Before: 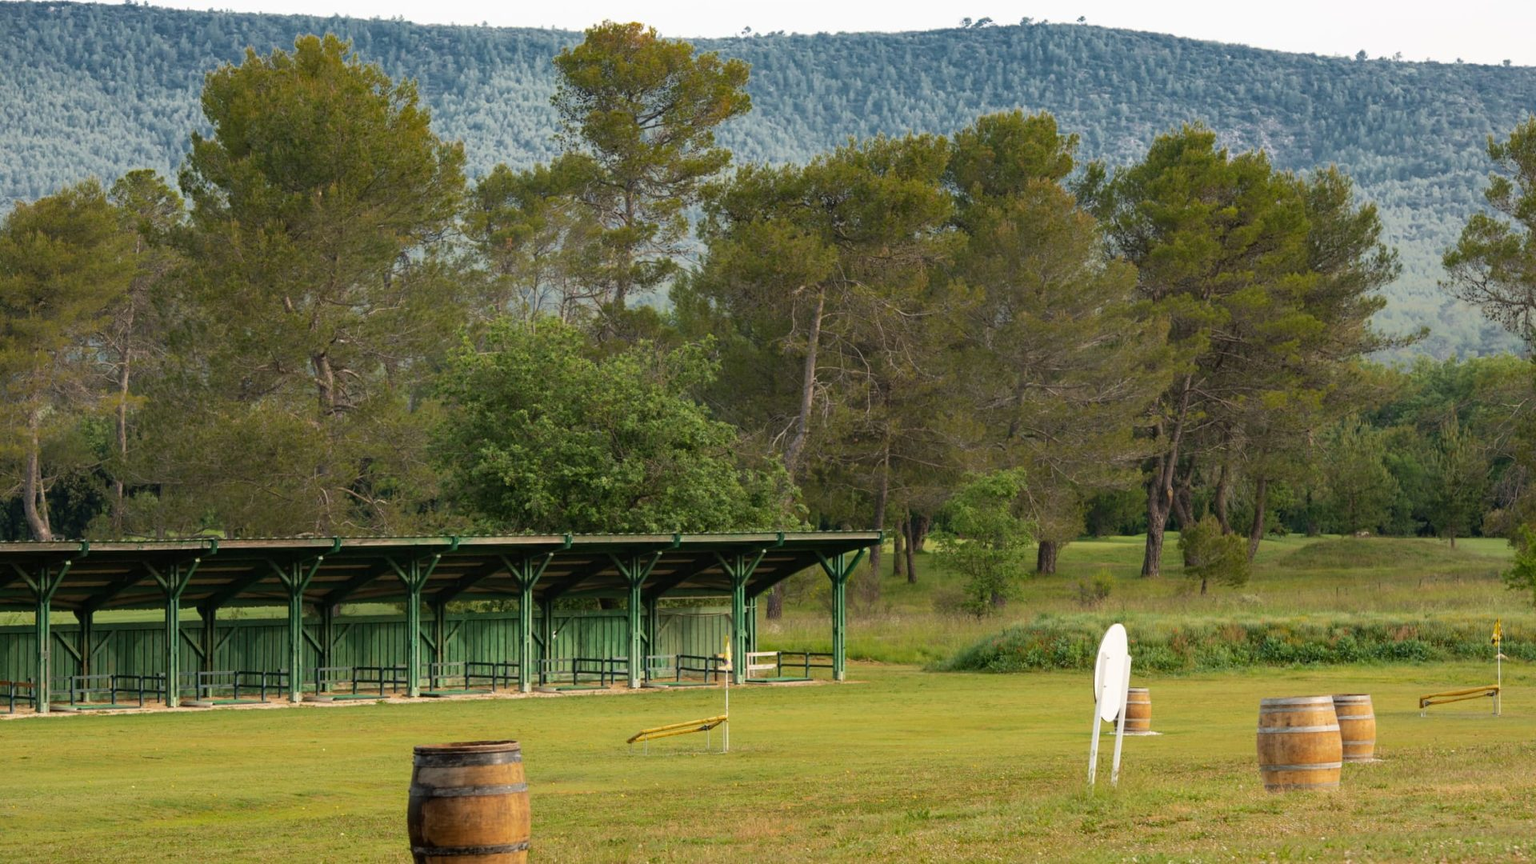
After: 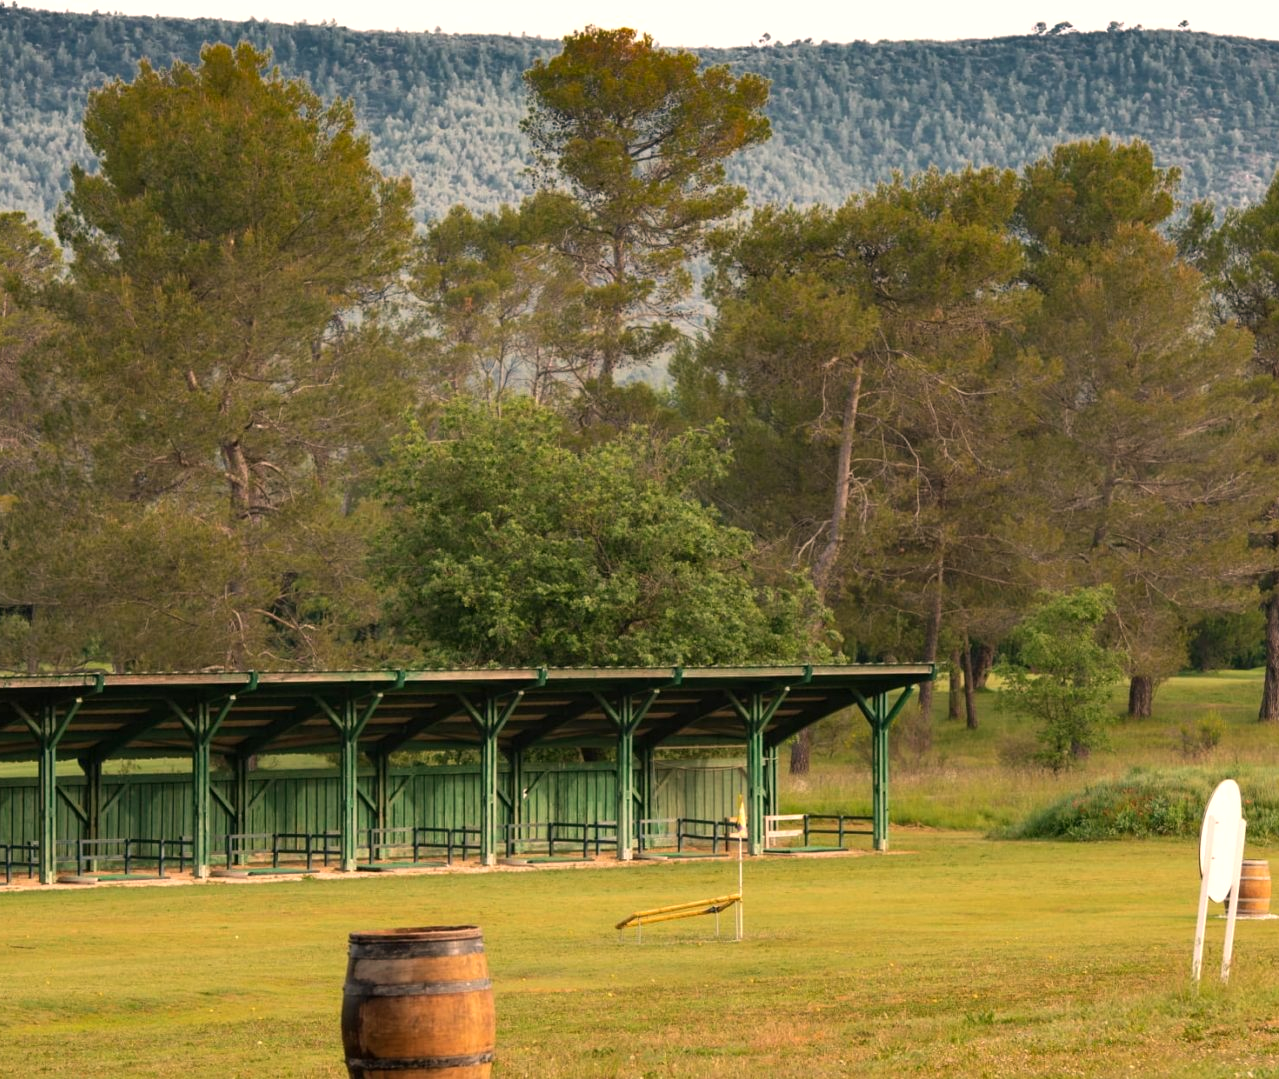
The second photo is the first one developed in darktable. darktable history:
white balance: red 1.127, blue 0.943
crop and rotate: left 8.786%, right 24.548%
exposure: exposure 0.2 EV, compensate highlight preservation false
shadows and highlights: radius 264.75, soften with gaussian
